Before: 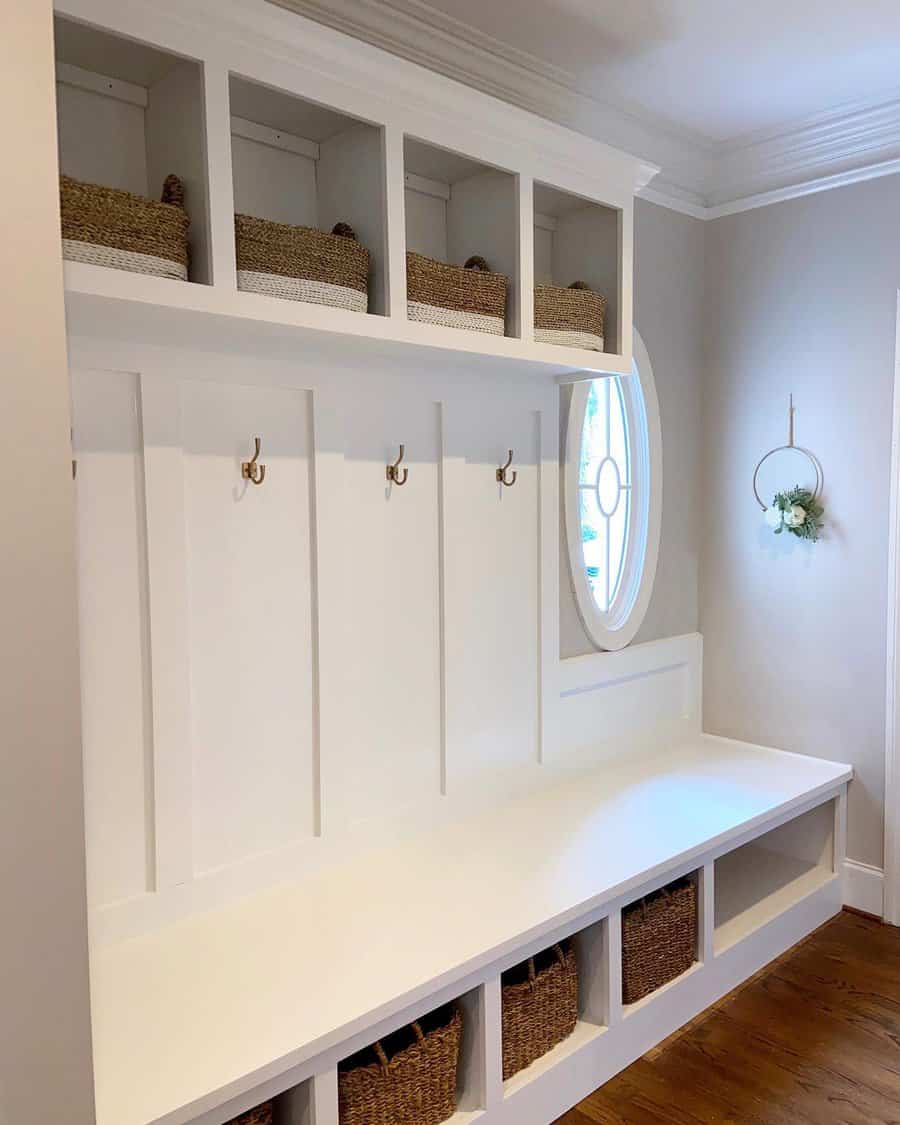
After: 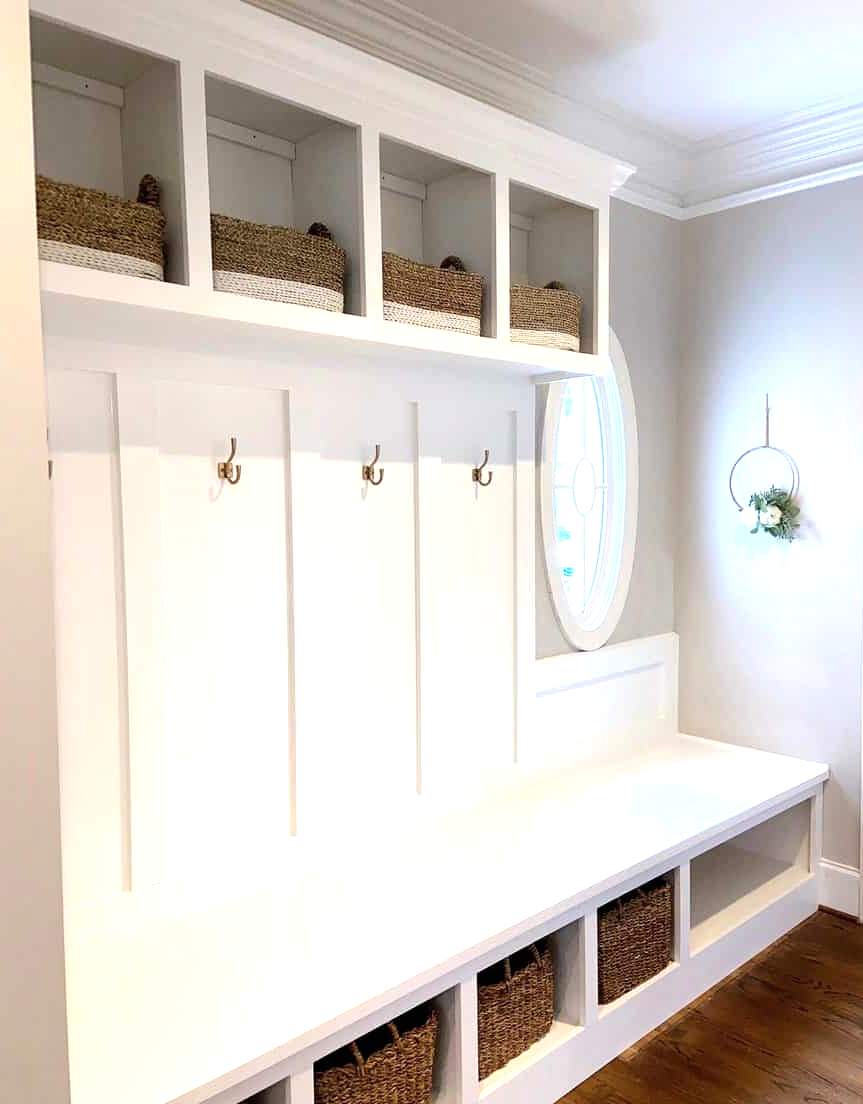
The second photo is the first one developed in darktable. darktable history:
crop and rotate: left 2.734%, right 1.321%, bottom 1.784%
tone equalizer: -8 EV -0.765 EV, -7 EV -0.714 EV, -6 EV -0.634 EV, -5 EV -0.38 EV, -3 EV 0.372 EV, -2 EV 0.6 EV, -1 EV 0.684 EV, +0 EV 0.725 EV
levels: levels [0, 0.492, 0.984]
contrast brightness saturation: saturation -0.057
